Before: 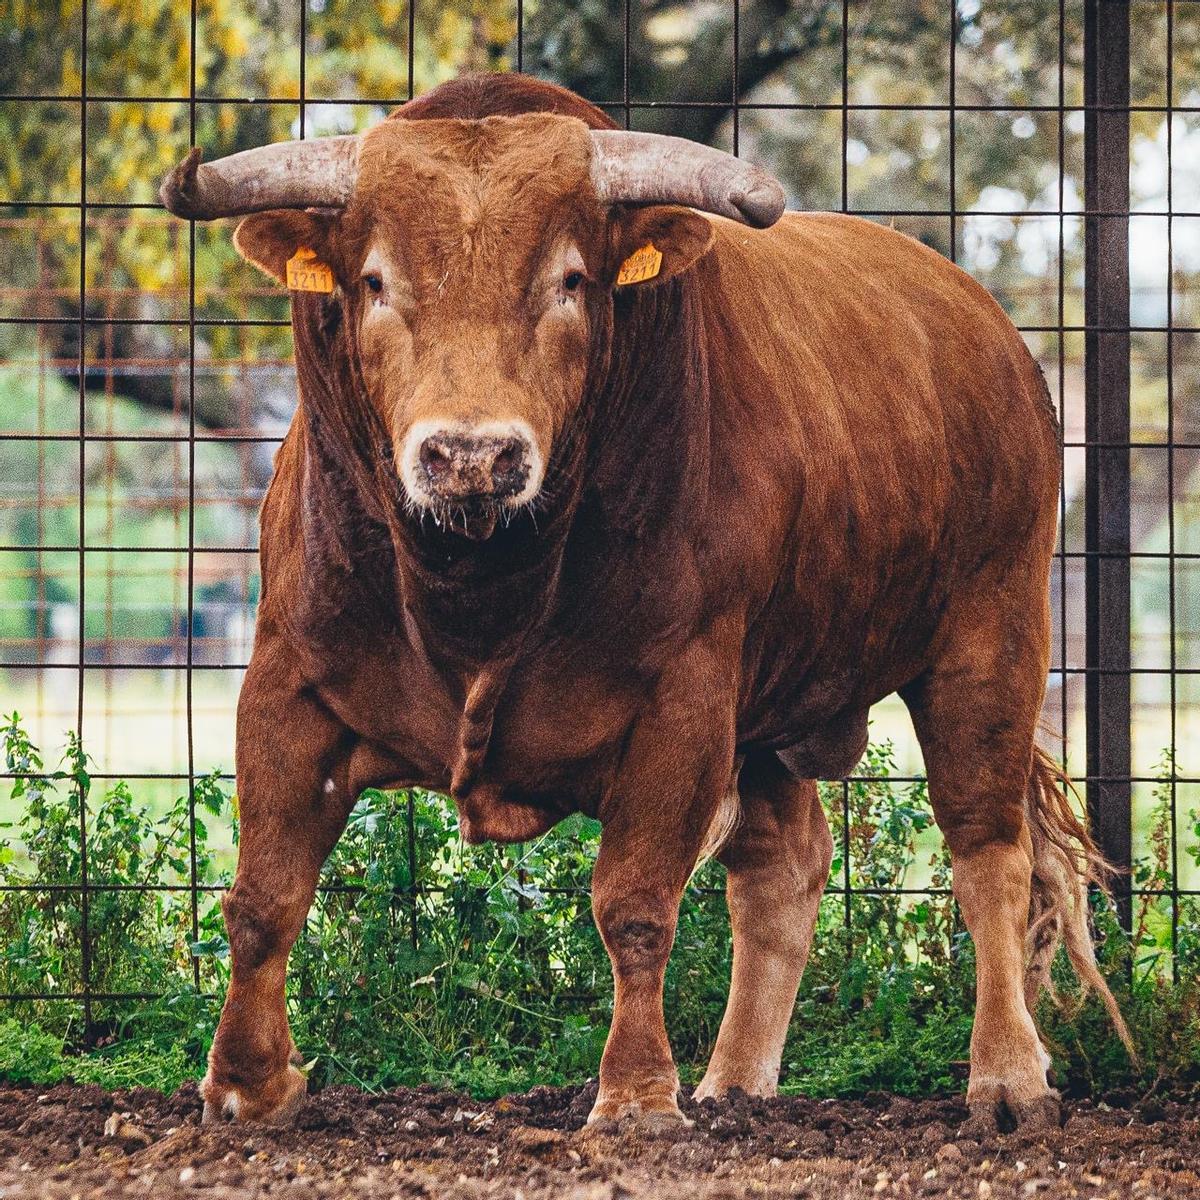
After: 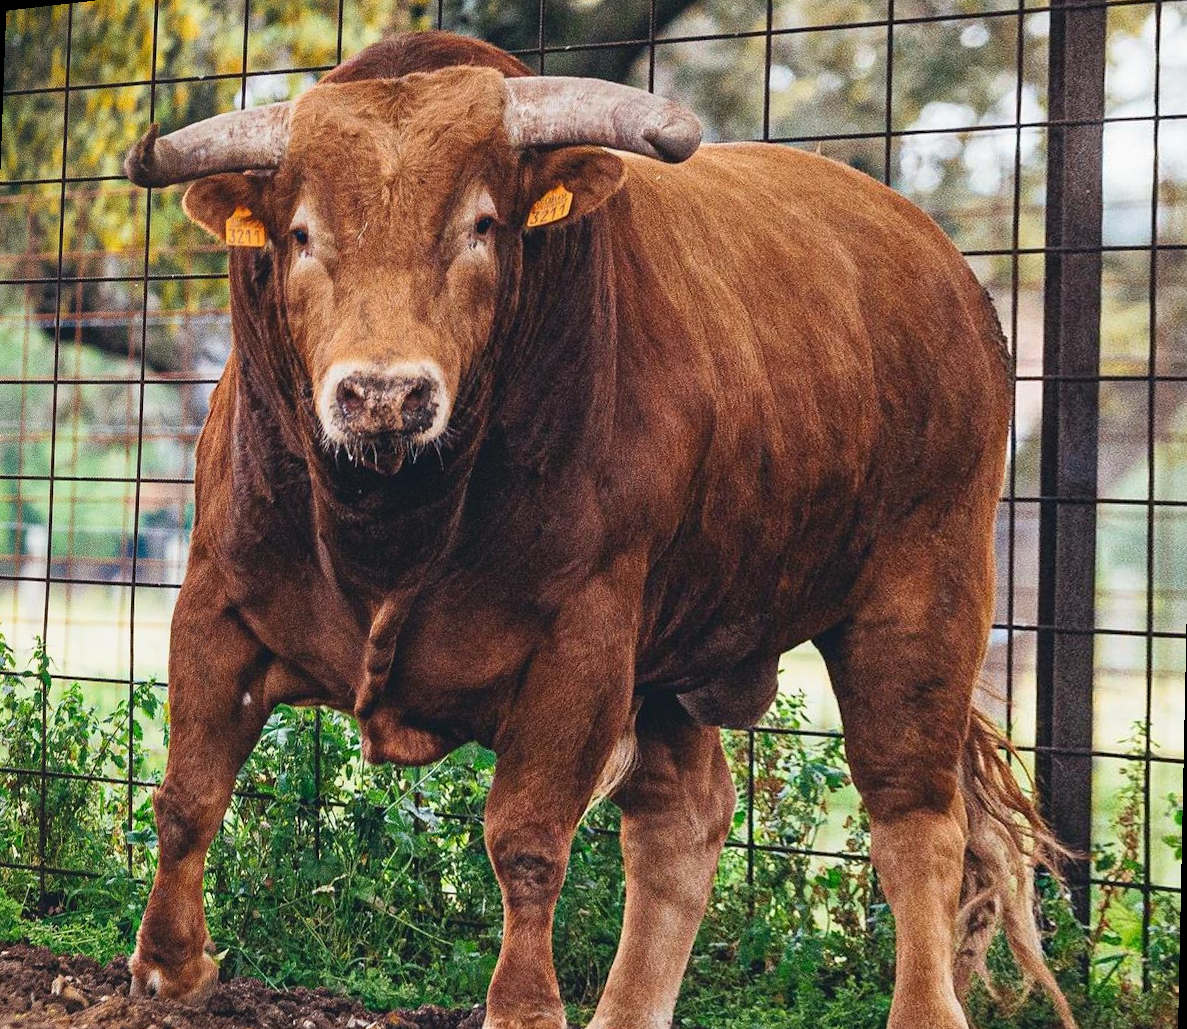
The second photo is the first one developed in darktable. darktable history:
white balance: emerald 1
rotate and perspective: rotation 1.69°, lens shift (vertical) -0.023, lens shift (horizontal) -0.291, crop left 0.025, crop right 0.988, crop top 0.092, crop bottom 0.842
